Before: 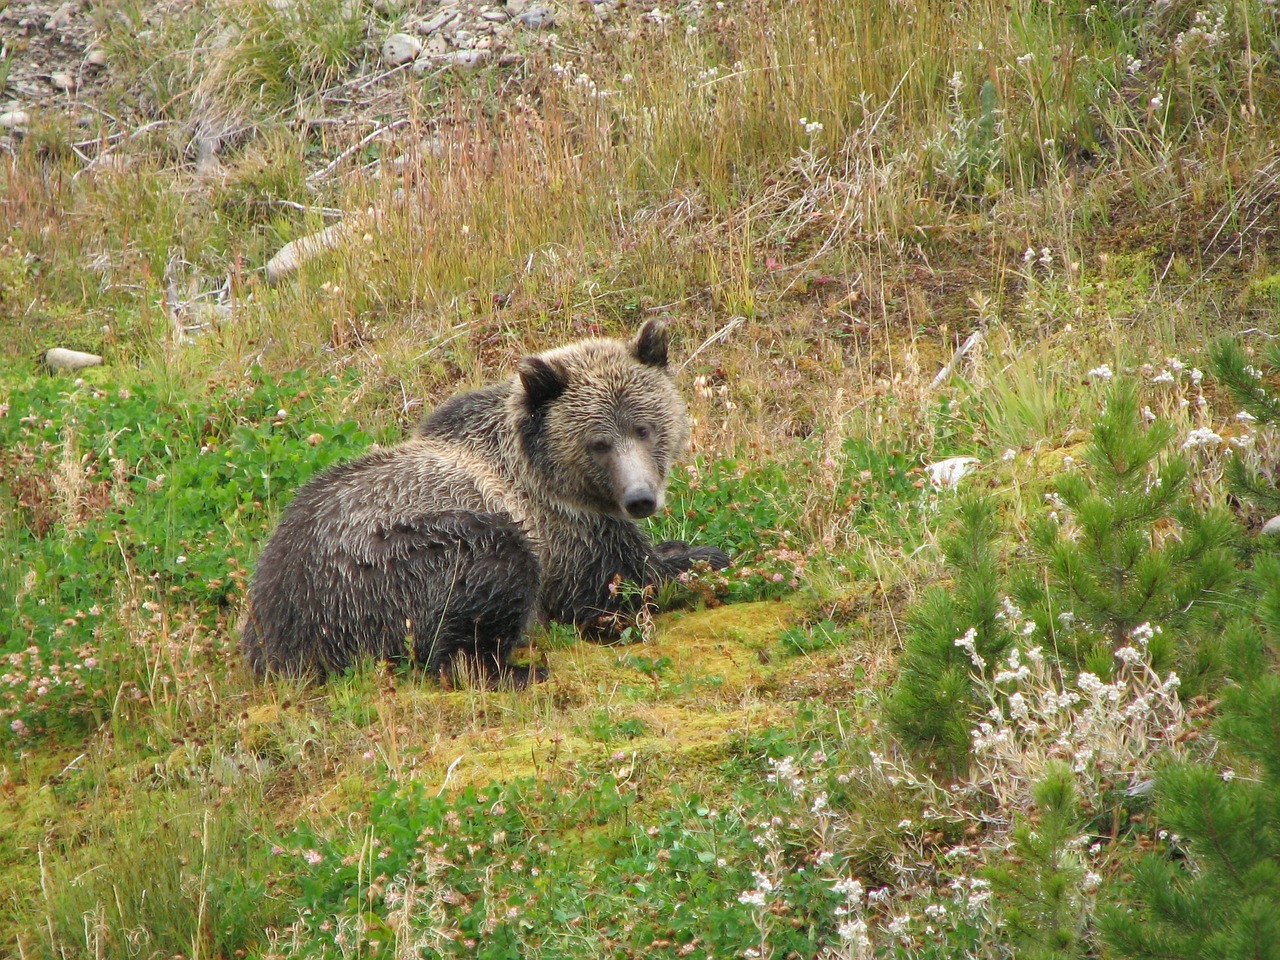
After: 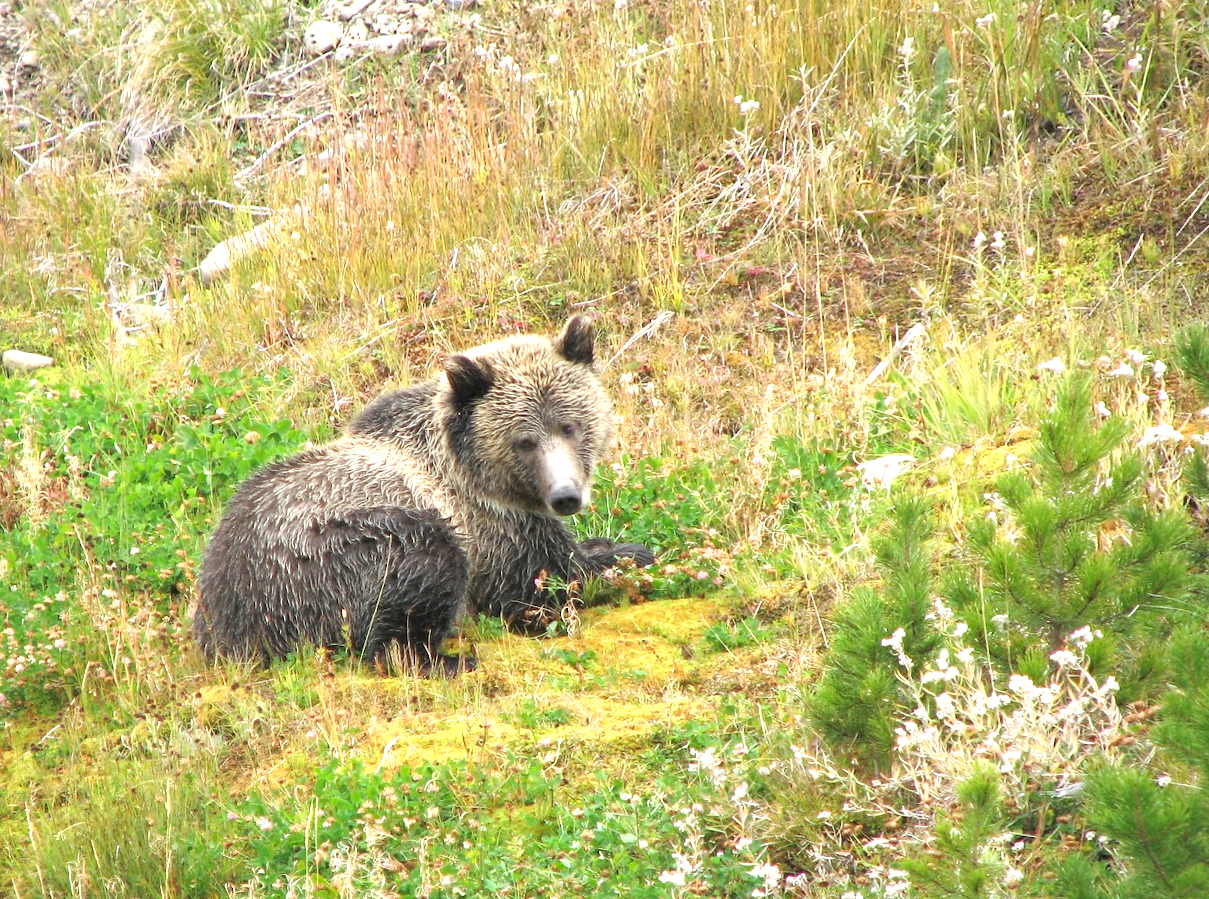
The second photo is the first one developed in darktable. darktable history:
rotate and perspective: rotation 0.062°, lens shift (vertical) 0.115, lens shift (horizontal) -0.133, crop left 0.047, crop right 0.94, crop top 0.061, crop bottom 0.94
exposure: exposure 0.95 EV, compensate highlight preservation false
